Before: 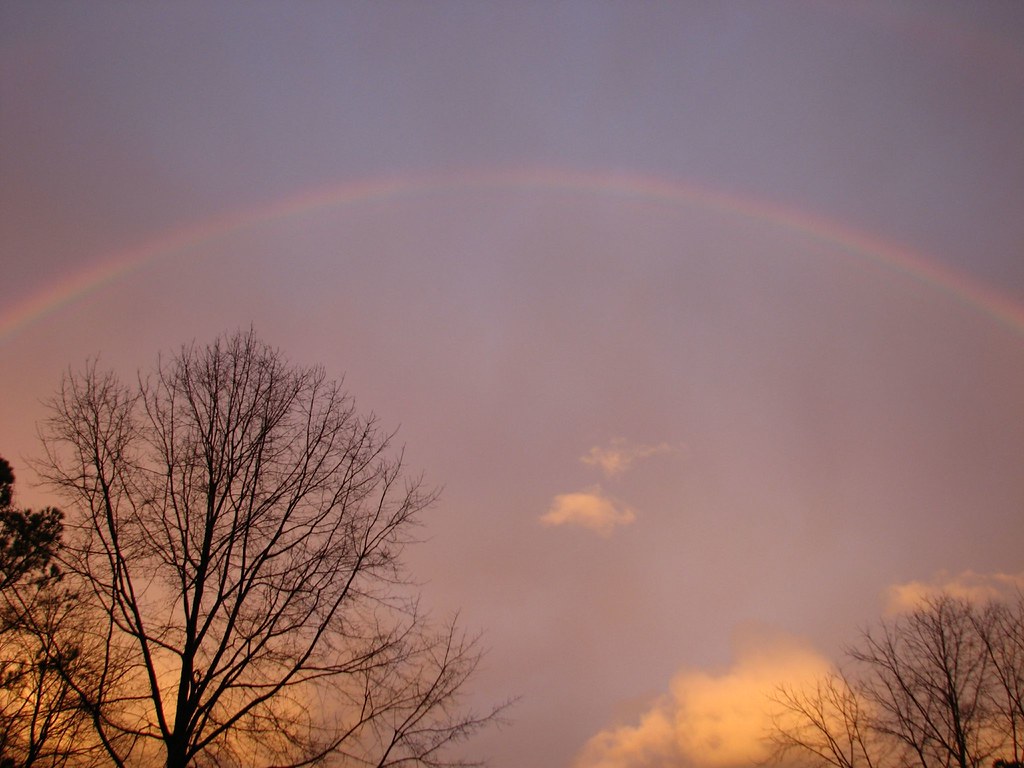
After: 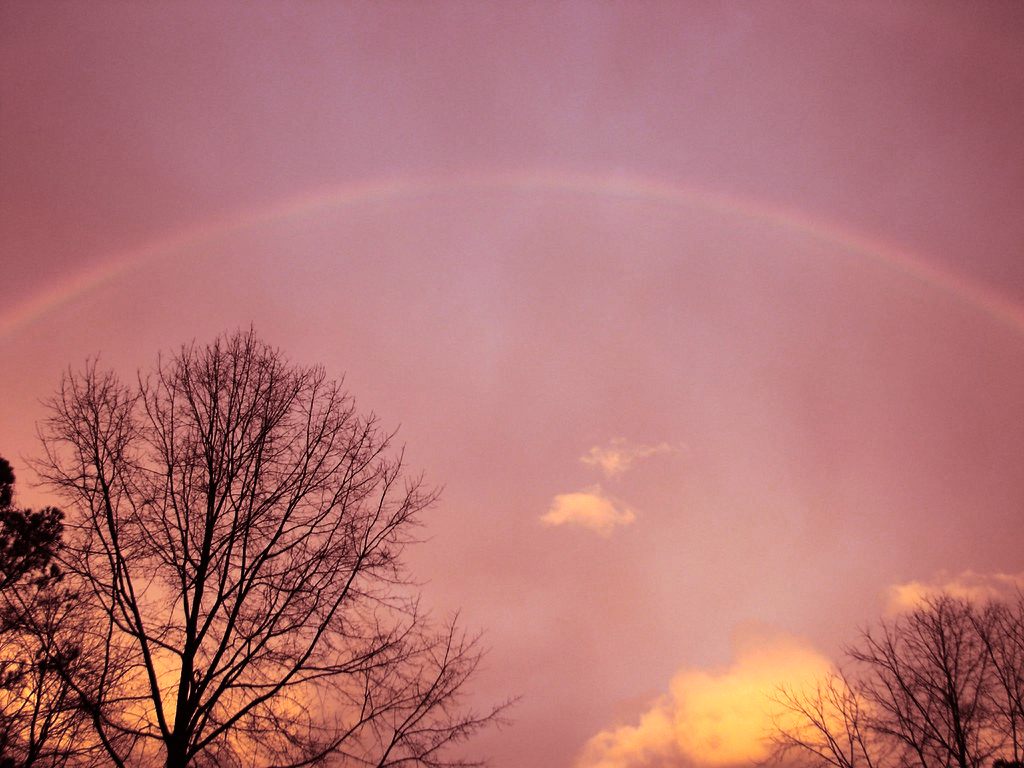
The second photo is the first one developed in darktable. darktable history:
color correction: highlights a* 5.81, highlights b* 4.84
split-toning: highlights › saturation 0, balance -61.83
tone equalizer: -8 EV -0.75 EV, -7 EV -0.7 EV, -6 EV -0.6 EV, -5 EV -0.4 EV, -3 EV 0.4 EV, -2 EV 0.6 EV, -1 EV 0.7 EV, +0 EV 0.75 EV, edges refinement/feathering 500, mask exposure compensation -1.57 EV, preserve details no
